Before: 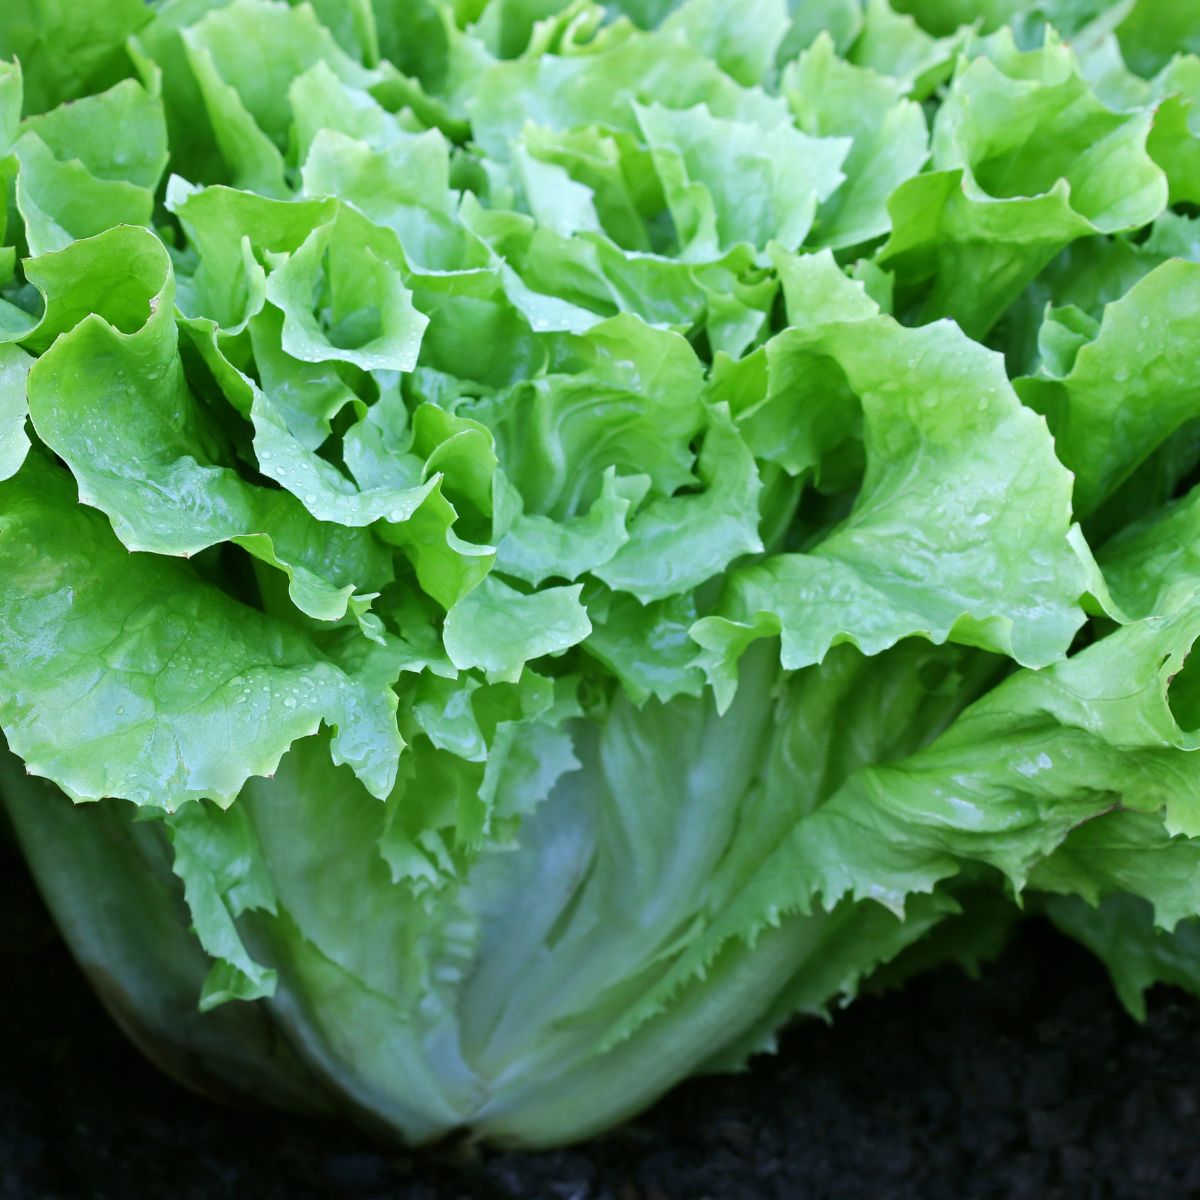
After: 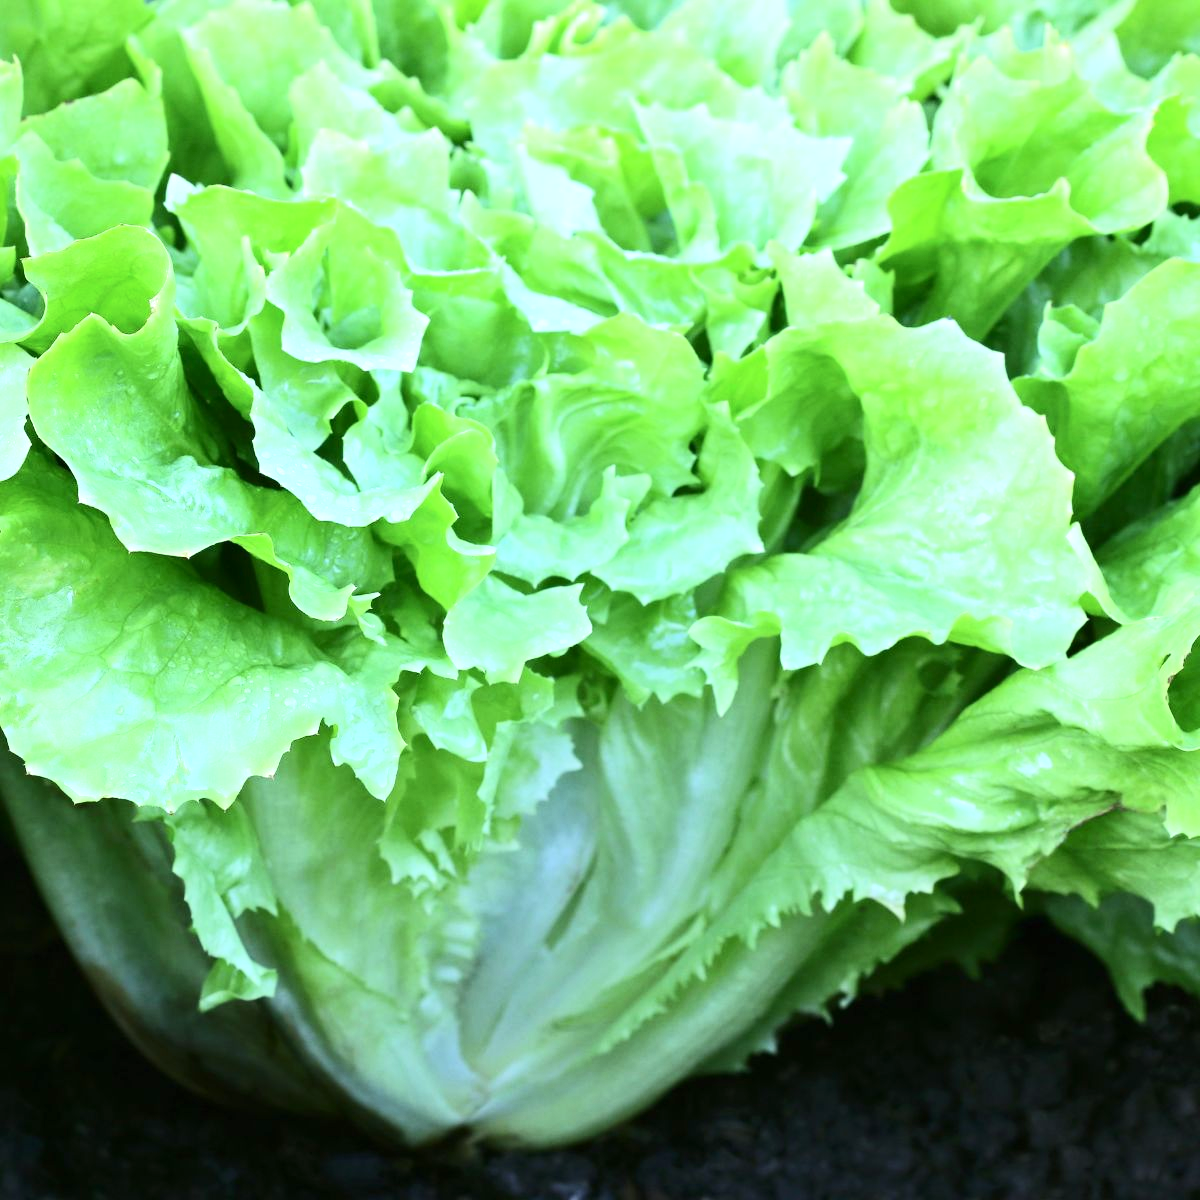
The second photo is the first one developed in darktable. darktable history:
exposure: black level correction 0, exposure 0.7 EV, compensate exposure bias true, compensate highlight preservation false
contrast brightness saturation: contrast 0.24, brightness 0.09
color correction: highlights a* -4.73, highlights b* 5.06, saturation 0.97
